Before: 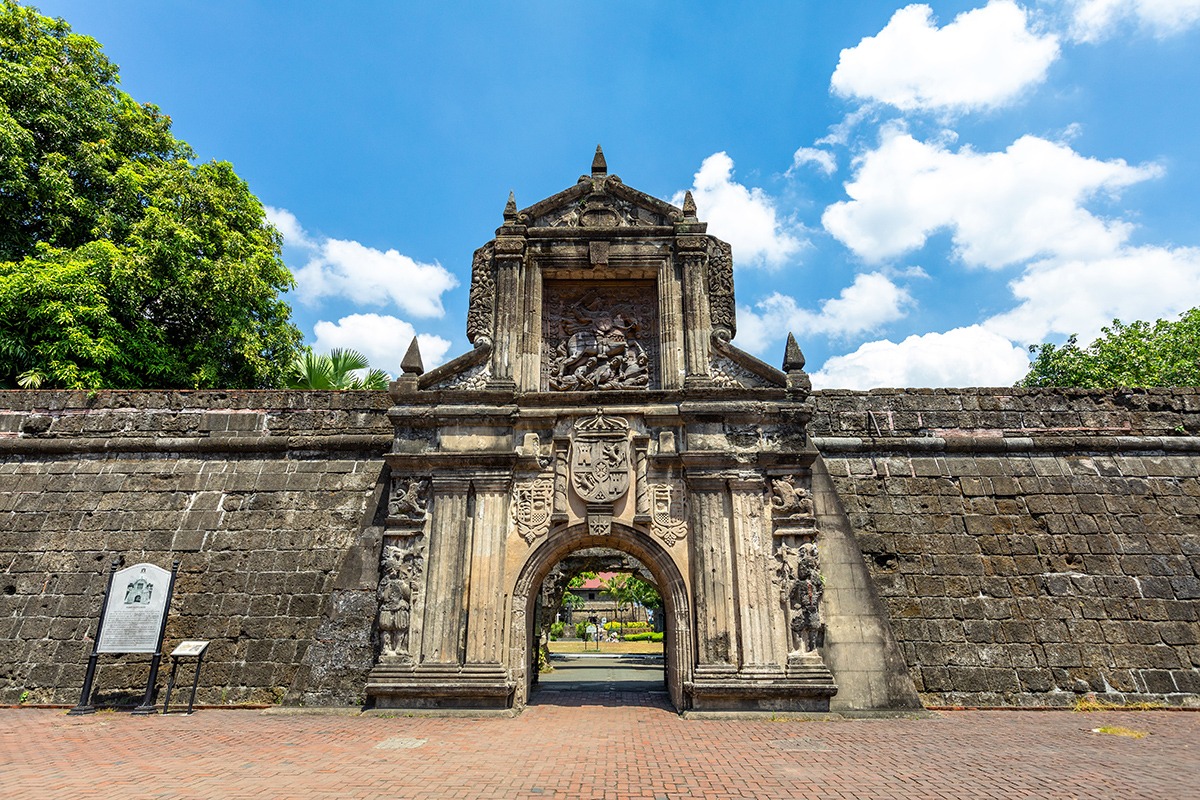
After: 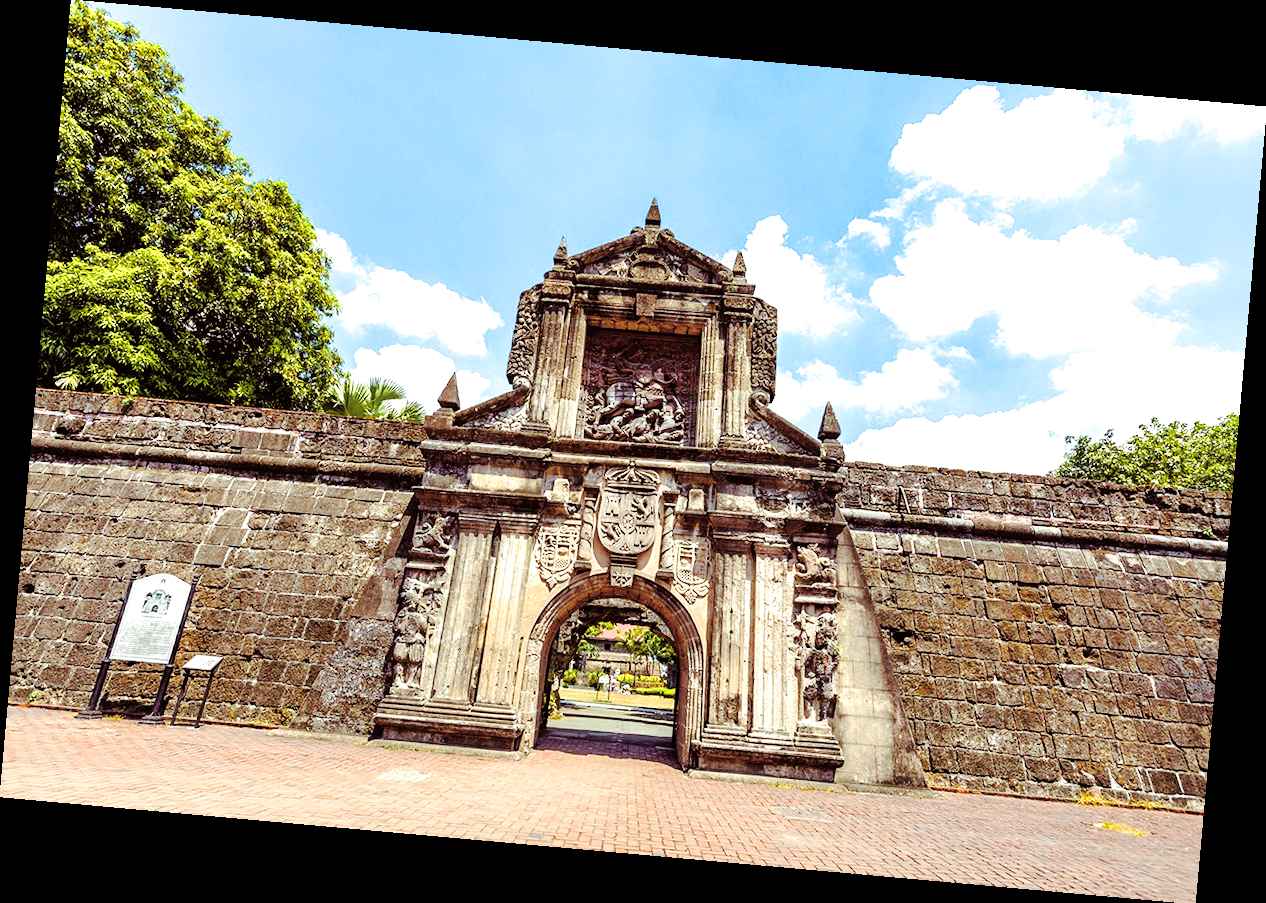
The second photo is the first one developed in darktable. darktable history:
color balance rgb: linear chroma grading › shadows -2.2%, linear chroma grading › highlights -15%, linear chroma grading › global chroma -10%, linear chroma grading › mid-tones -10%, perceptual saturation grading › global saturation 45%, perceptual saturation grading › highlights -50%, perceptual saturation grading › shadows 30%, perceptual brilliance grading › global brilliance 18%, global vibrance 45%
split-toning: on, module defaults
tone curve: curves: ch0 [(0, 0) (0.003, 0.013) (0.011, 0.012) (0.025, 0.011) (0.044, 0.016) (0.069, 0.029) (0.1, 0.045) (0.136, 0.074) (0.177, 0.123) (0.224, 0.207) (0.277, 0.313) (0.335, 0.414) (0.399, 0.509) (0.468, 0.599) (0.543, 0.663) (0.623, 0.728) (0.709, 0.79) (0.801, 0.854) (0.898, 0.925) (1, 1)], preserve colors none
rotate and perspective: rotation 5.12°, automatic cropping off
